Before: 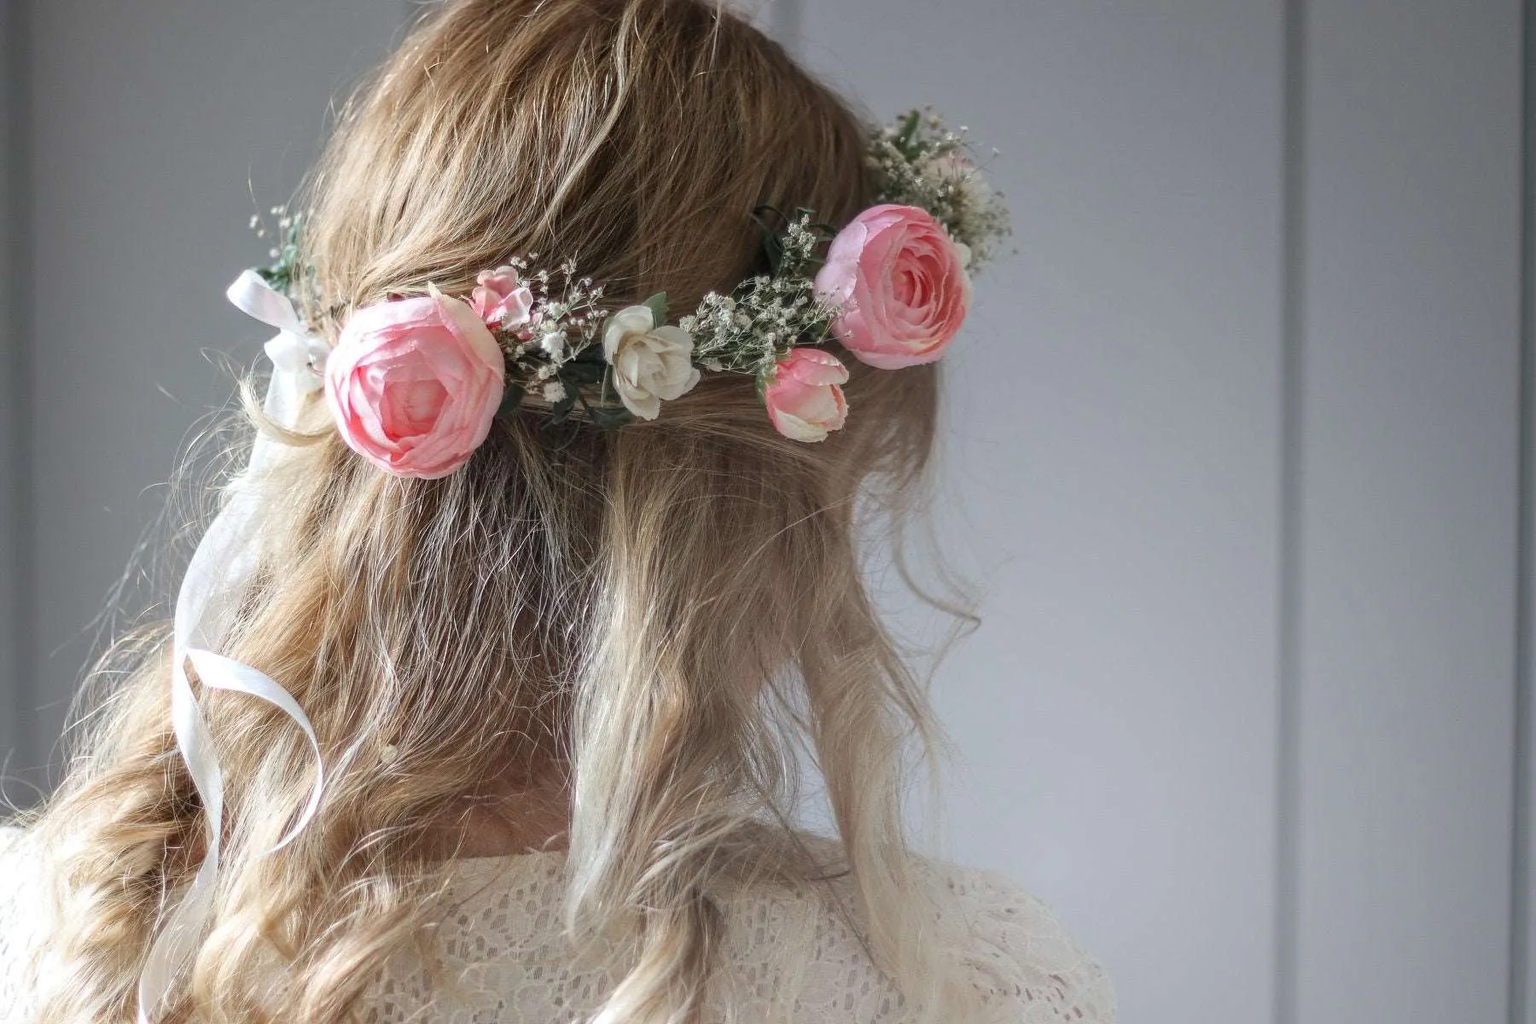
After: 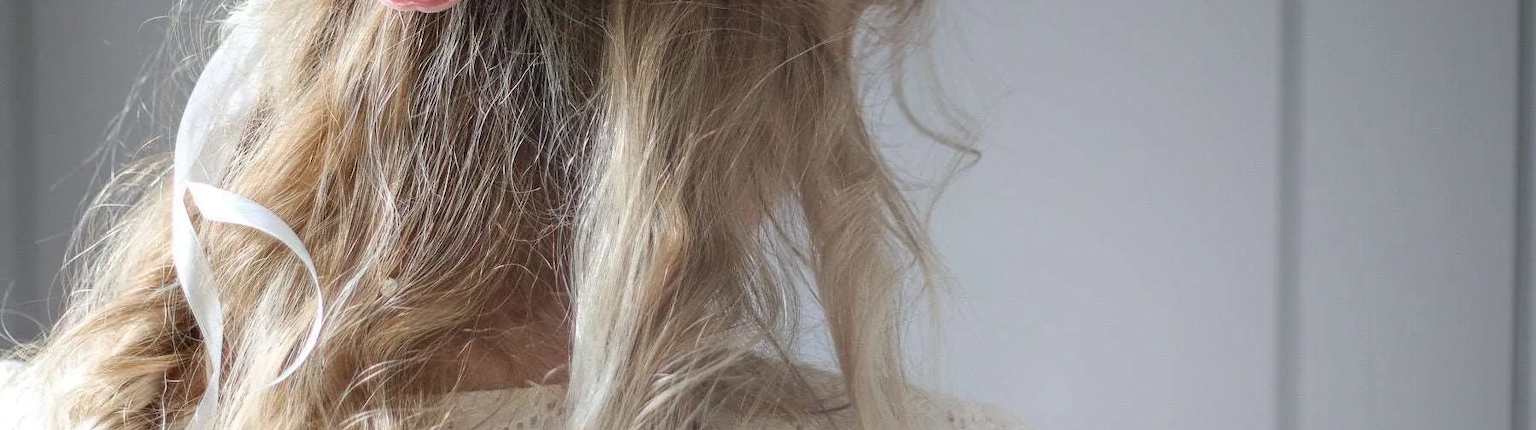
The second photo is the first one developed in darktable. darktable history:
crop: top 45.596%, bottom 12.245%
